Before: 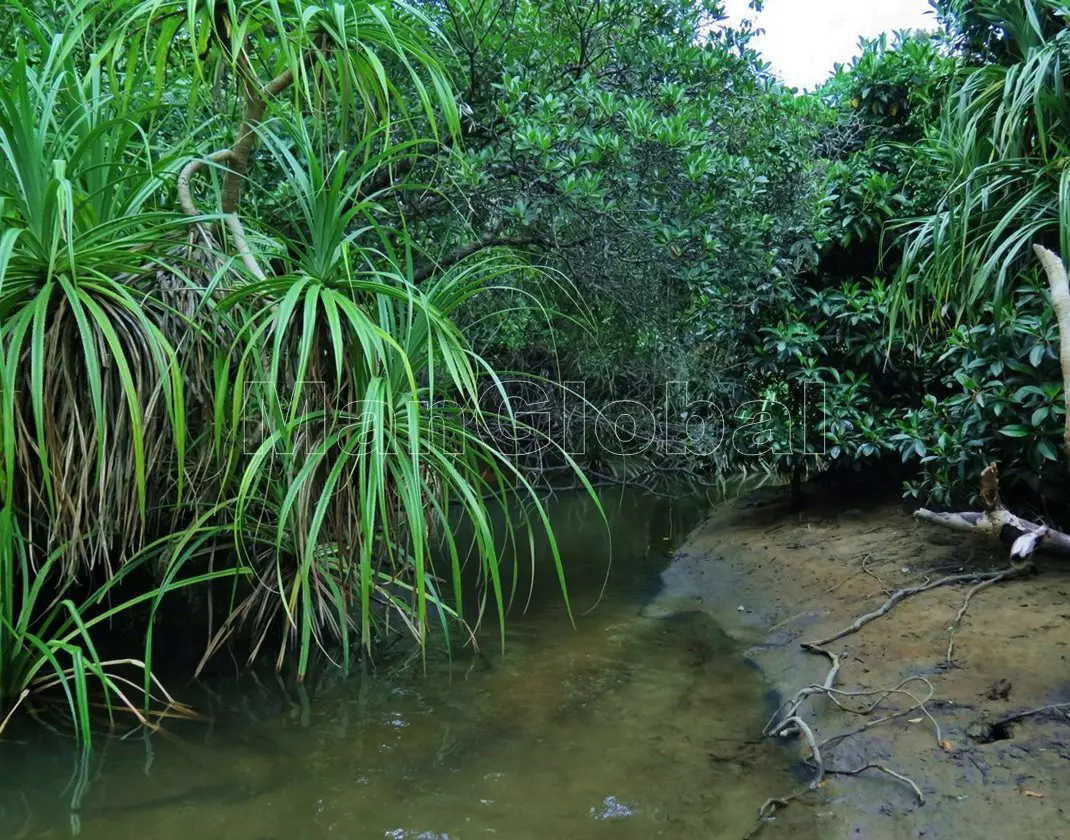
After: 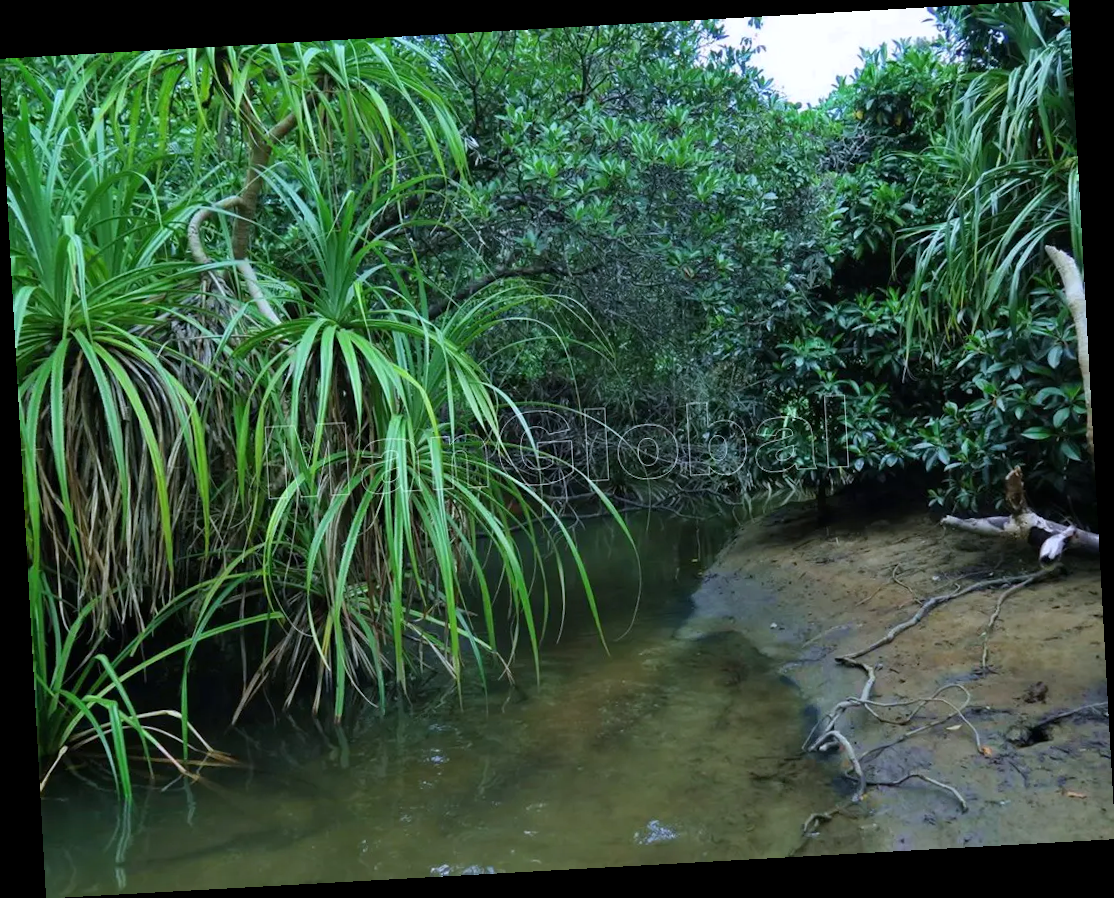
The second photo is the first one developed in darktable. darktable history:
rotate and perspective: rotation -3.18°, automatic cropping off
white balance: red 0.984, blue 1.059
